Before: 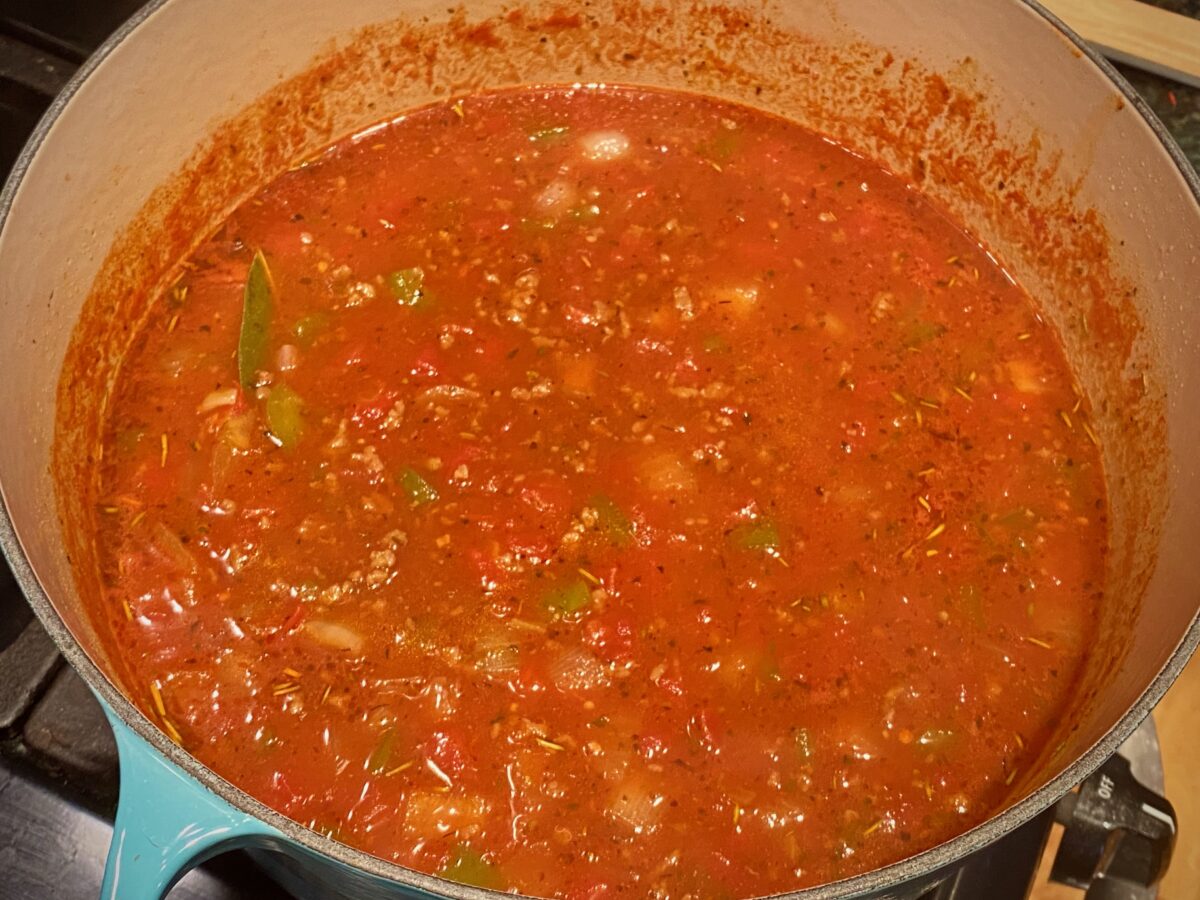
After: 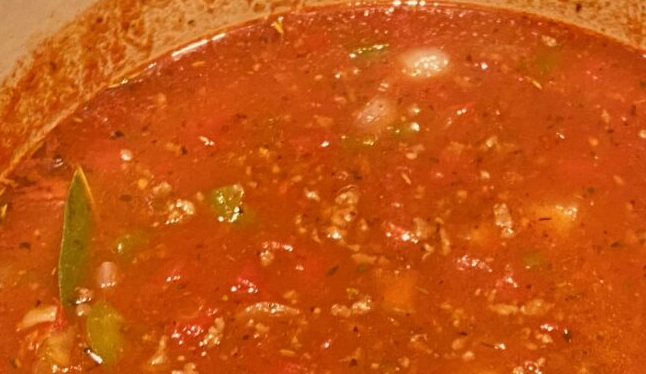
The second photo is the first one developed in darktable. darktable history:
crop: left 15.002%, top 9.315%, right 31.135%, bottom 49.114%
shadows and highlights: shadows 48.87, highlights -41.45, soften with gaussian
